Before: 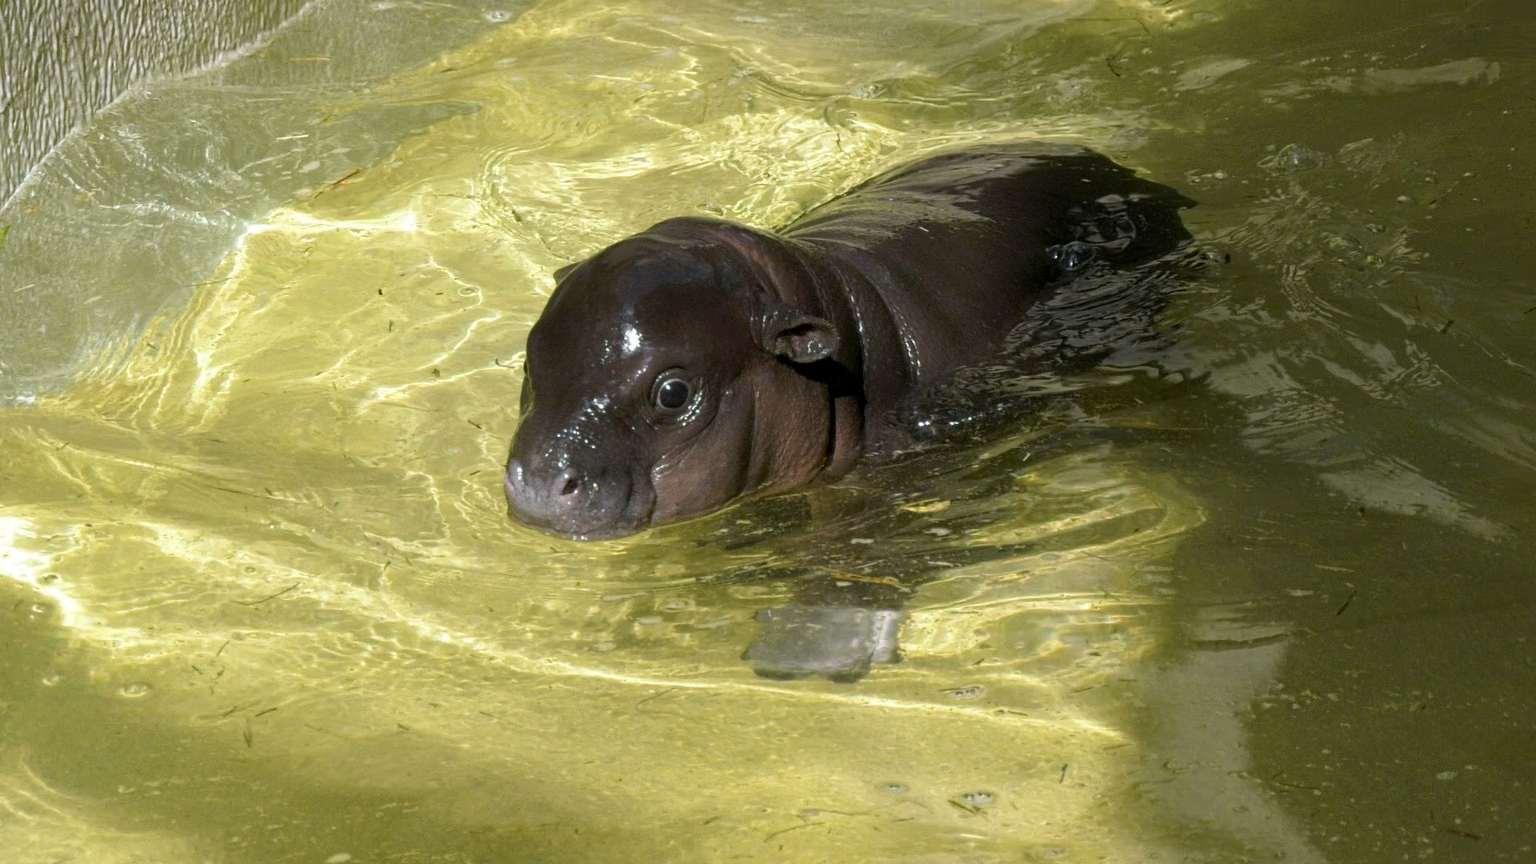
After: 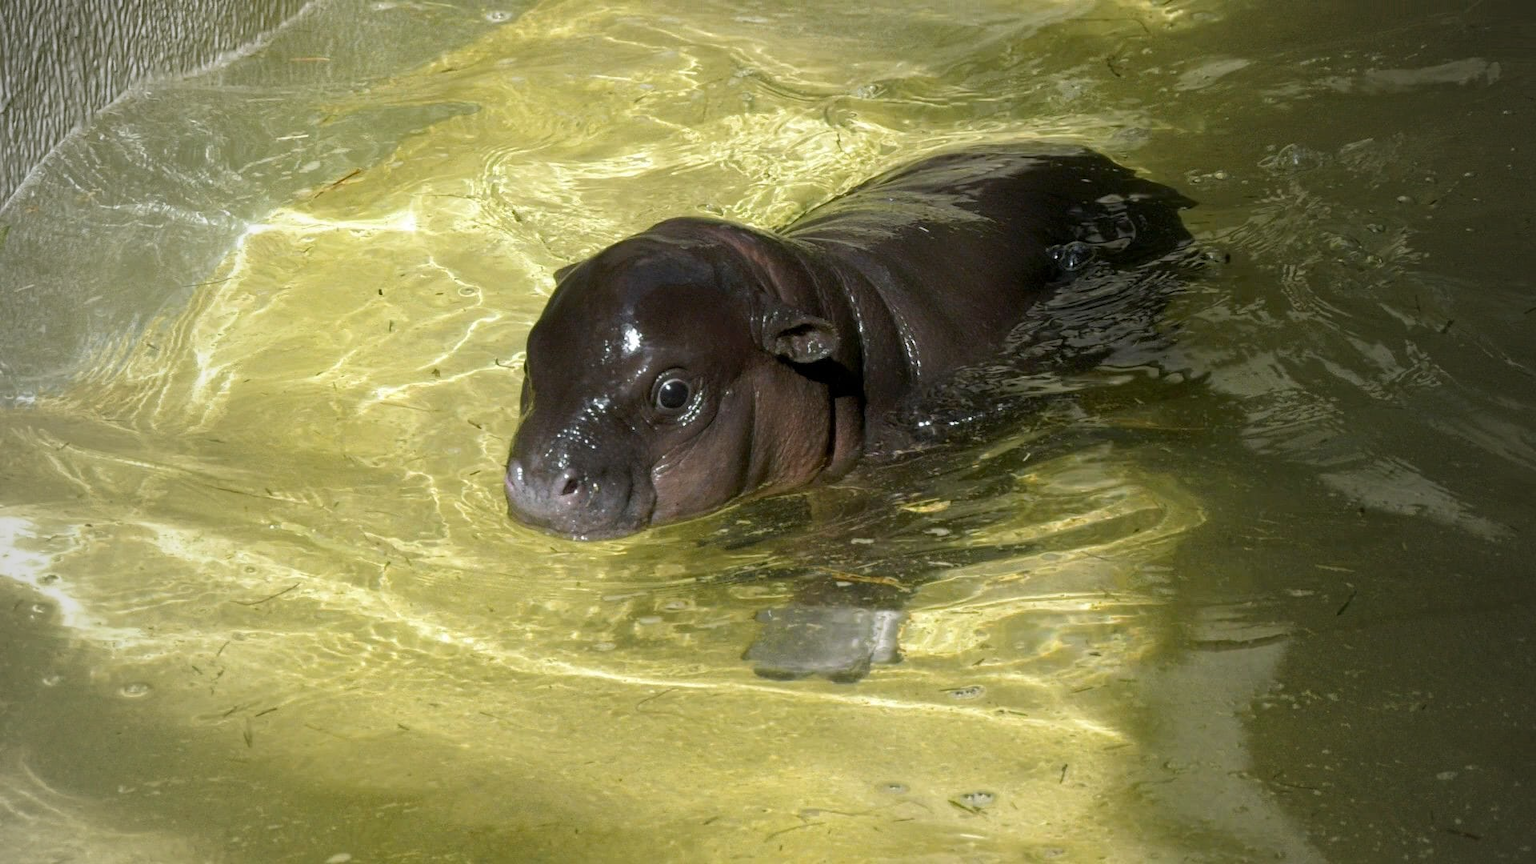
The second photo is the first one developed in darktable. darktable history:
vignetting: fall-off start 97.01%, fall-off radius 100.61%, width/height ratio 0.614, unbound false
